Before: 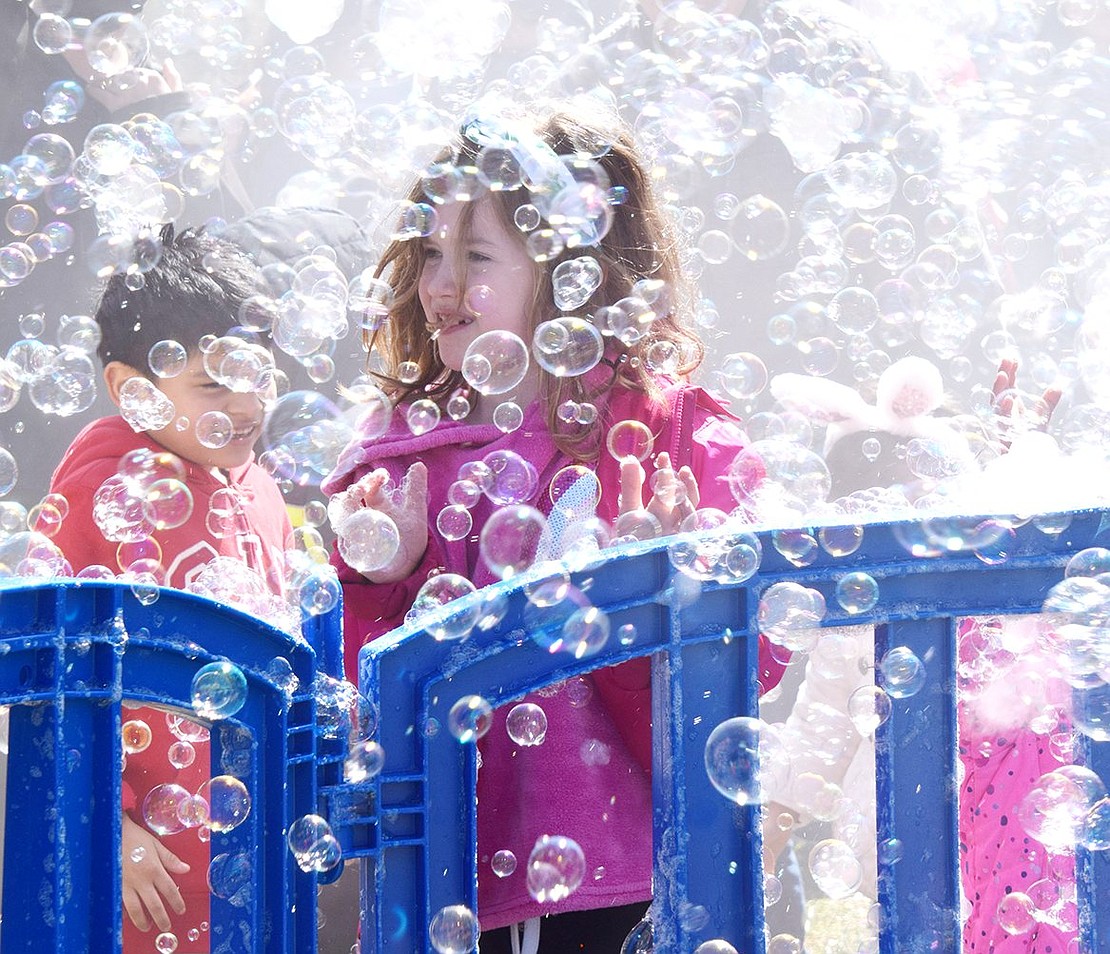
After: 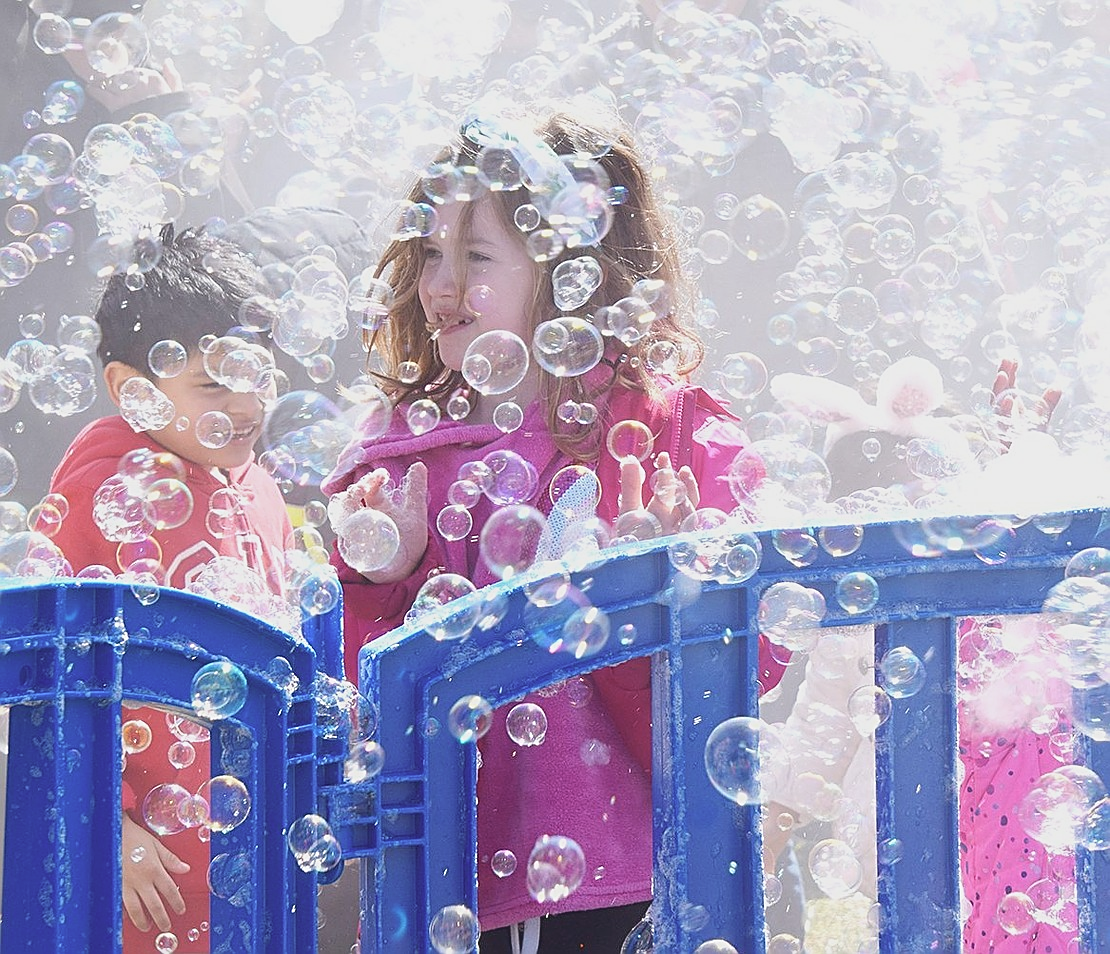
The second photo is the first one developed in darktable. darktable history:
contrast brightness saturation: contrast -0.155, brightness 0.053, saturation -0.116
sharpen: on, module defaults
